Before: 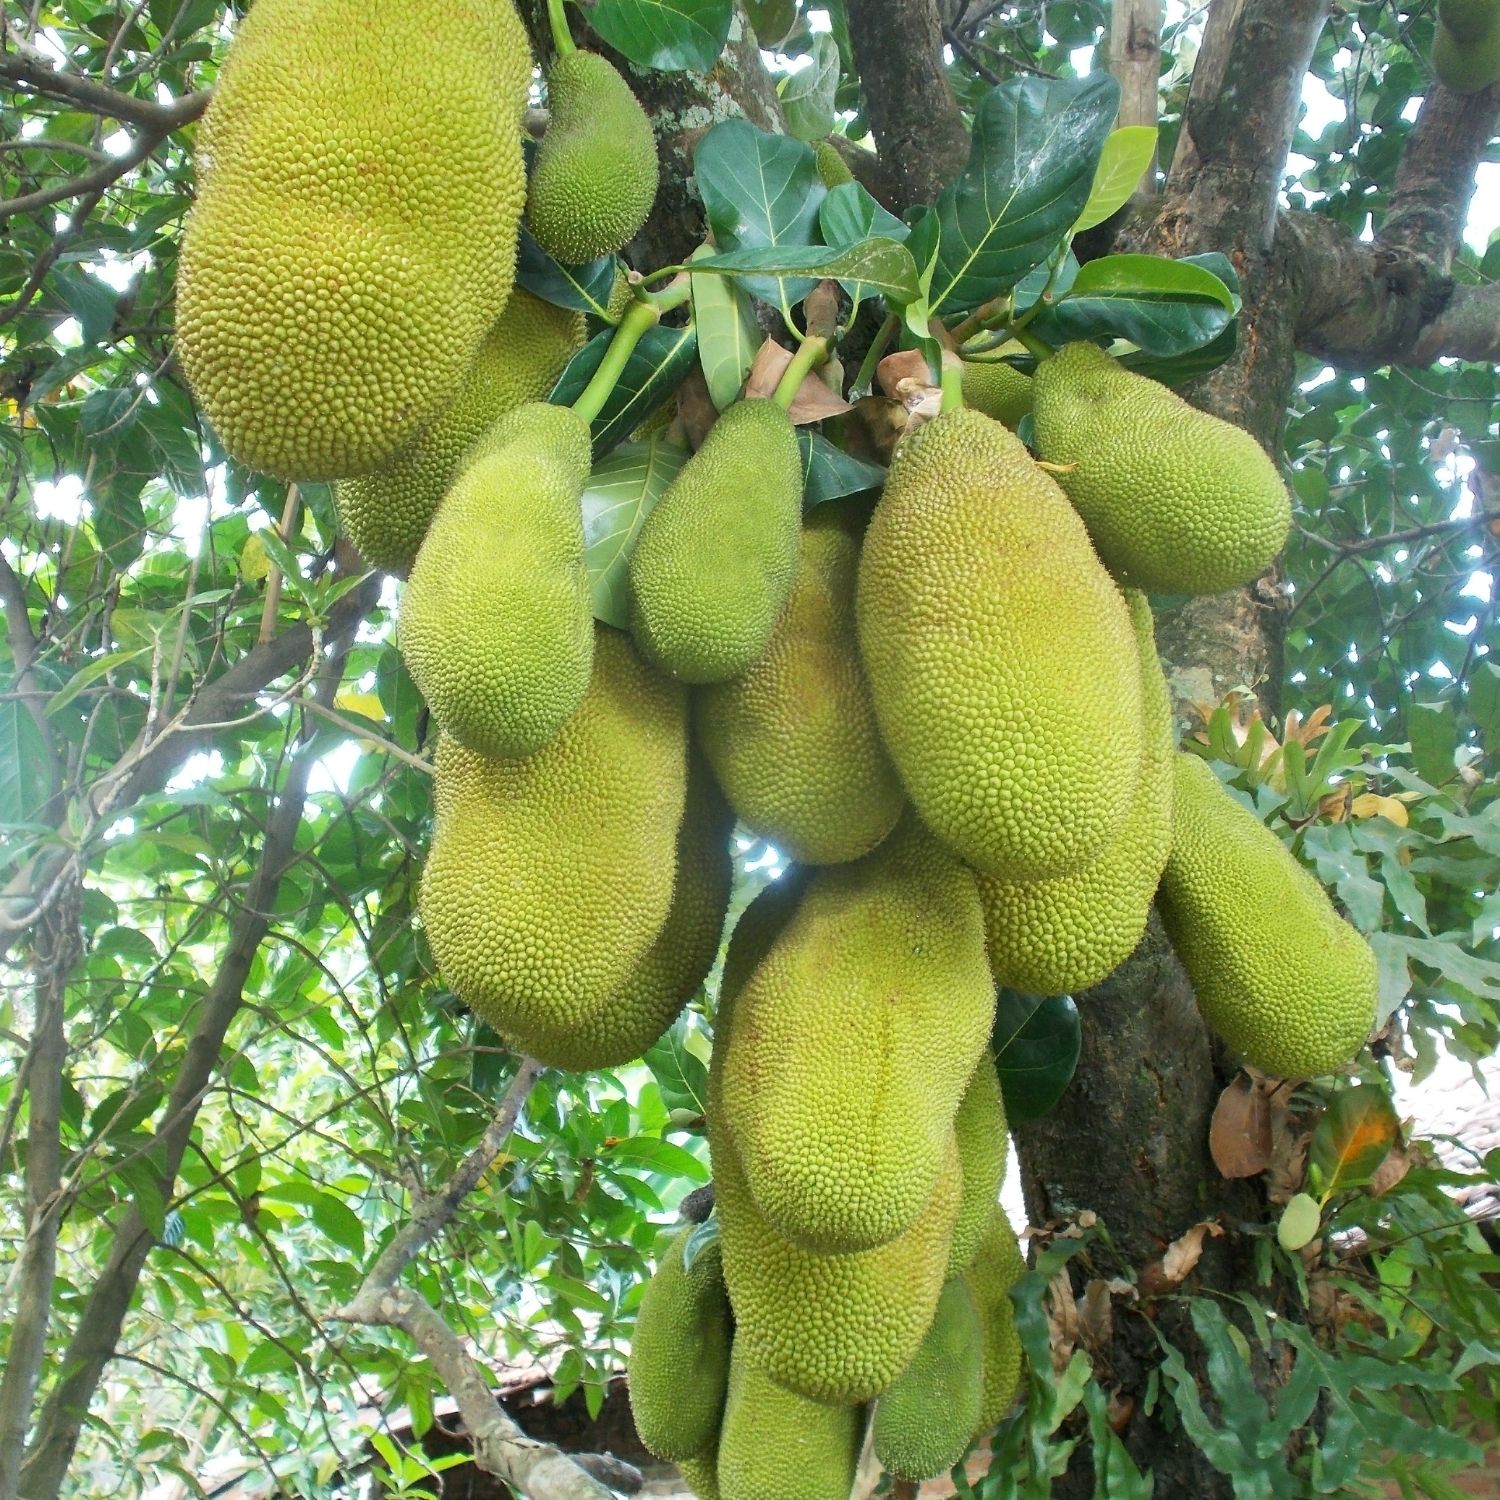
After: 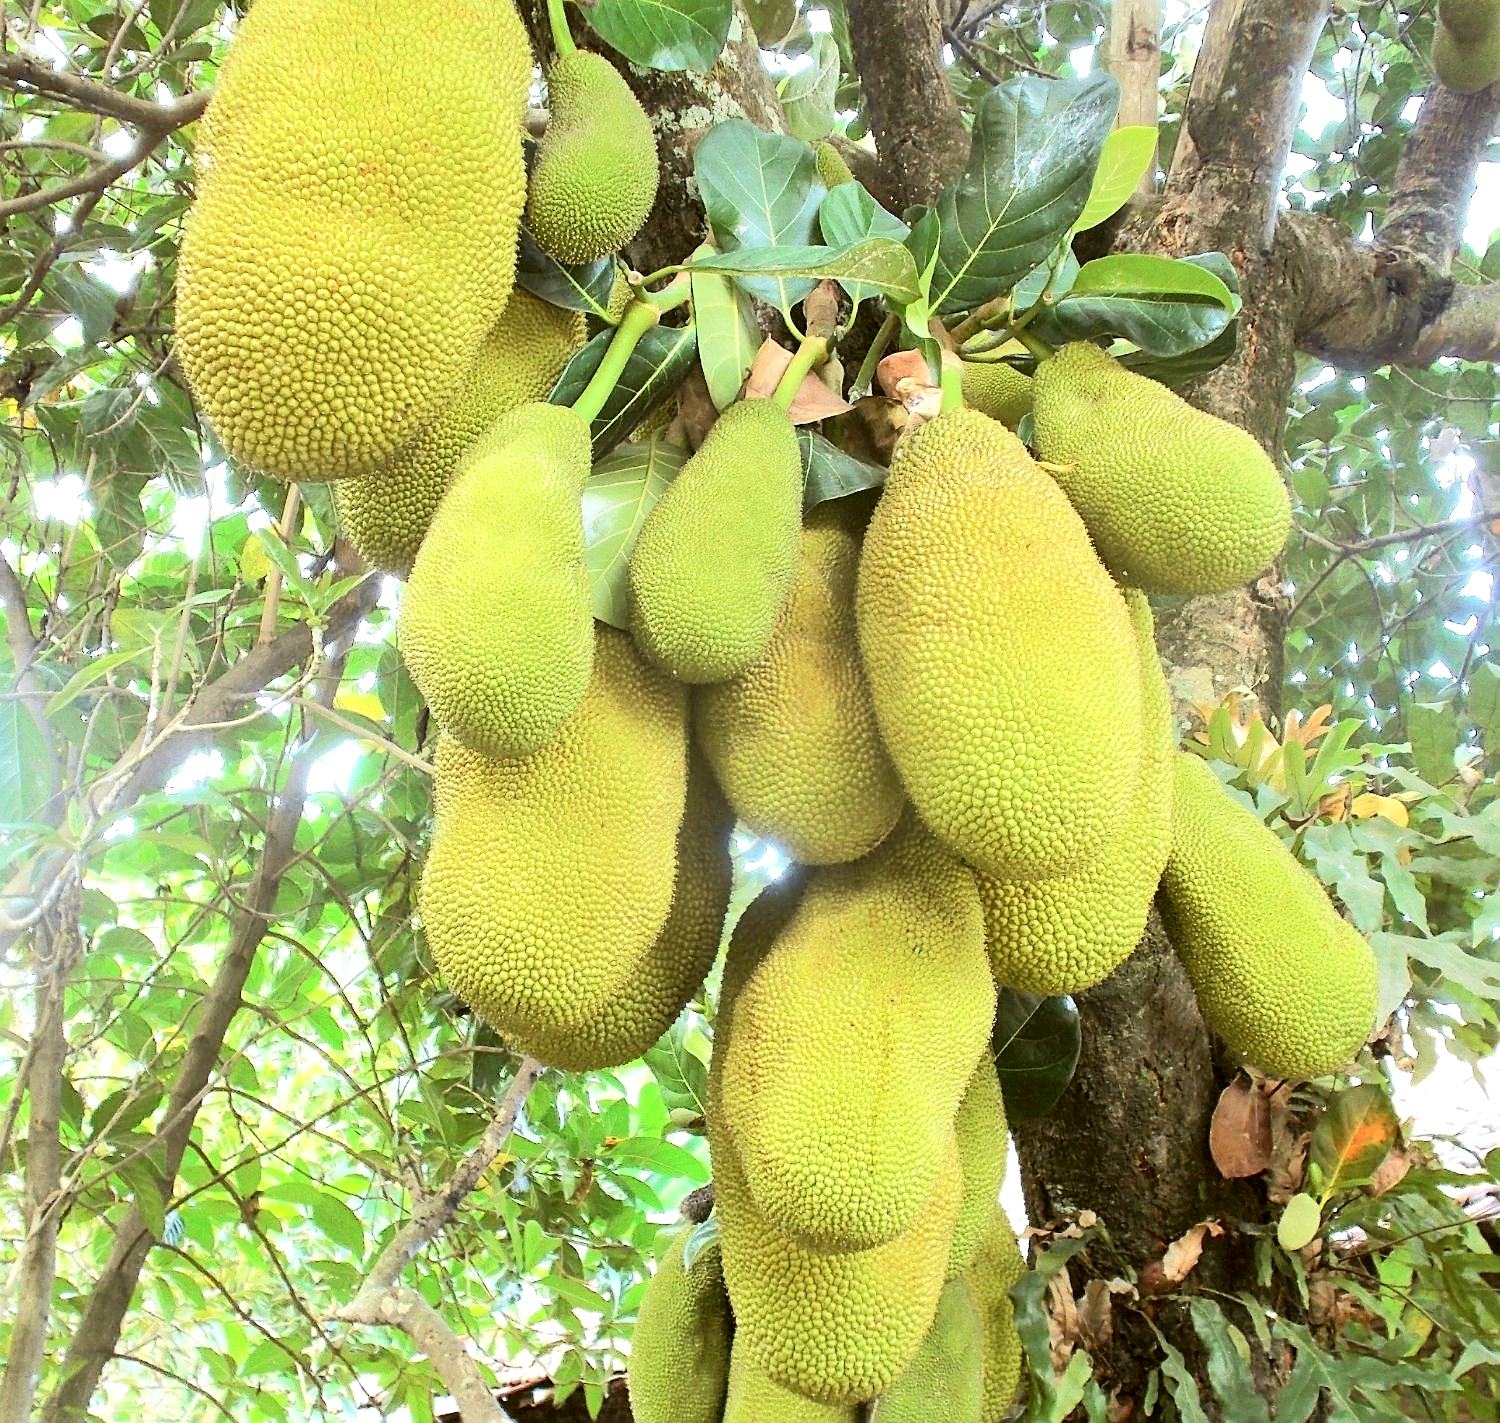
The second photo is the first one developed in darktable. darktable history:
crop and rotate: top 0%, bottom 5.097%
tone curve: curves: ch0 [(0, 0) (0.037, 0.011) (0.135, 0.093) (0.266, 0.281) (0.461, 0.555) (0.581, 0.716) (0.675, 0.793) (0.767, 0.849) (0.91, 0.924) (1, 0.979)]; ch1 [(0, 0) (0.292, 0.278) (0.419, 0.423) (0.493, 0.492) (0.506, 0.5) (0.534, 0.529) (0.562, 0.562) (0.641, 0.663) (0.754, 0.76) (1, 1)]; ch2 [(0, 0) (0.294, 0.3) (0.361, 0.372) (0.429, 0.445) (0.478, 0.486) (0.502, 0.498) (0.518, 0.522) (0.531, 0.549) (0.561, 0.579) (0.64, 0.645) (0.7, 0.7) (0.861, 0.808) (1, 0.951)], color space Lab, independent channels, preserve colors none
sharpen: on, module defaults
rgb levels: mode RGB, independent channels, levels [[0, 0.5, 1], [0, 0.521, 1], [0, 0.536, 1]]
exposure: black level correction -0.002, exposure 0.54 EV, compensate highlight preservation false
